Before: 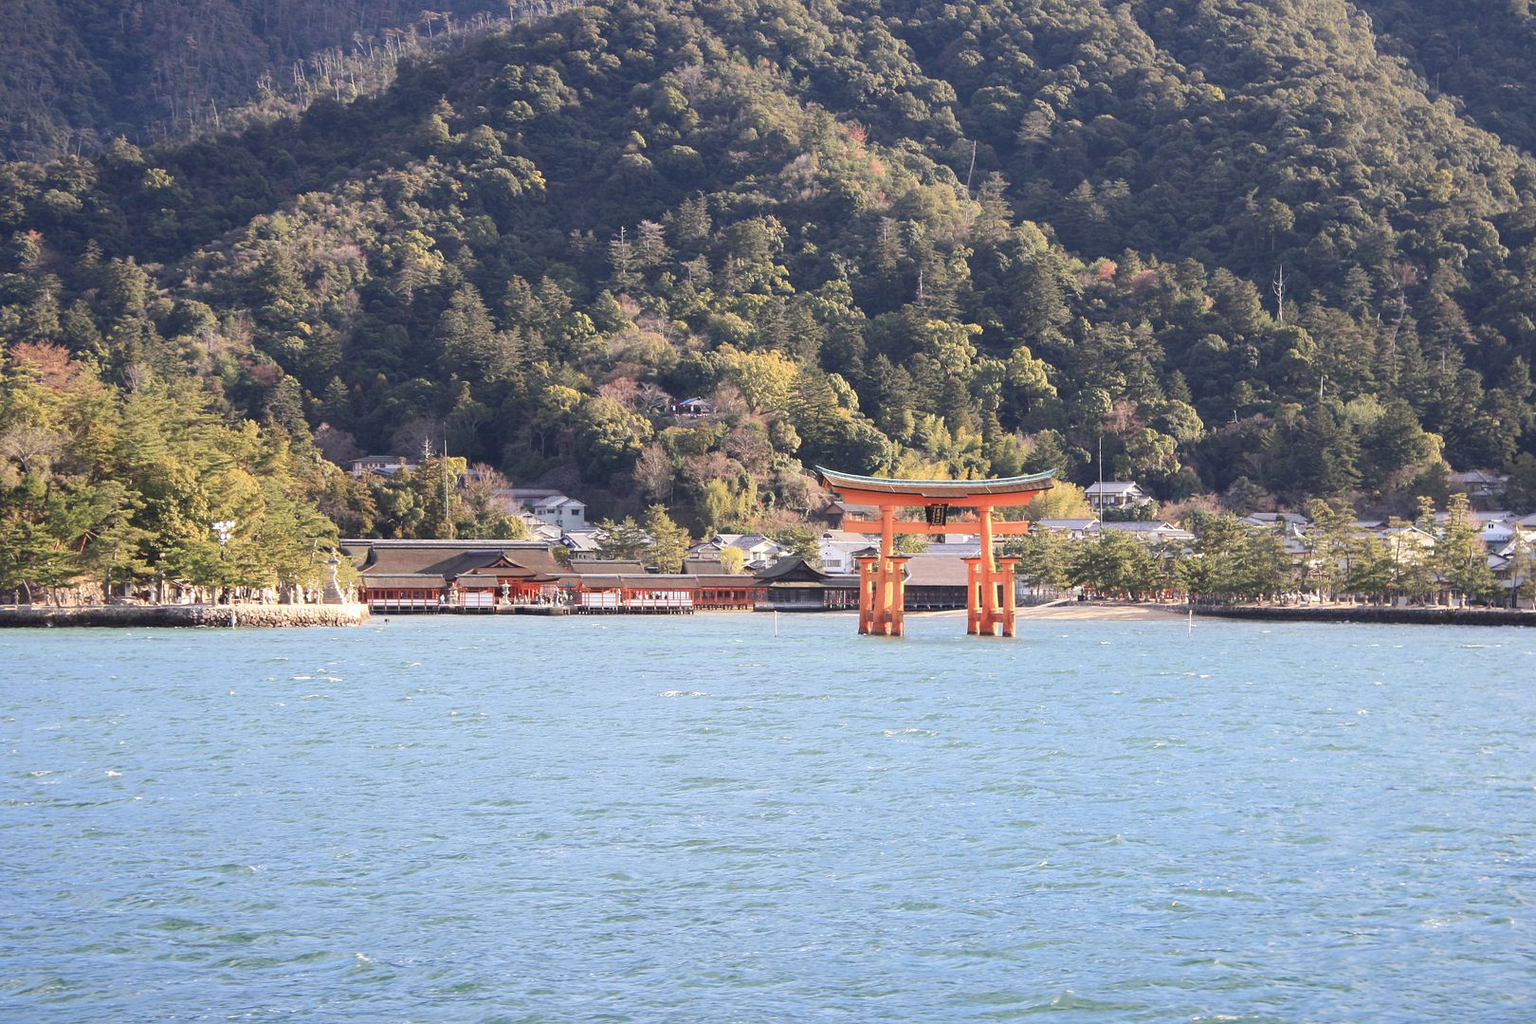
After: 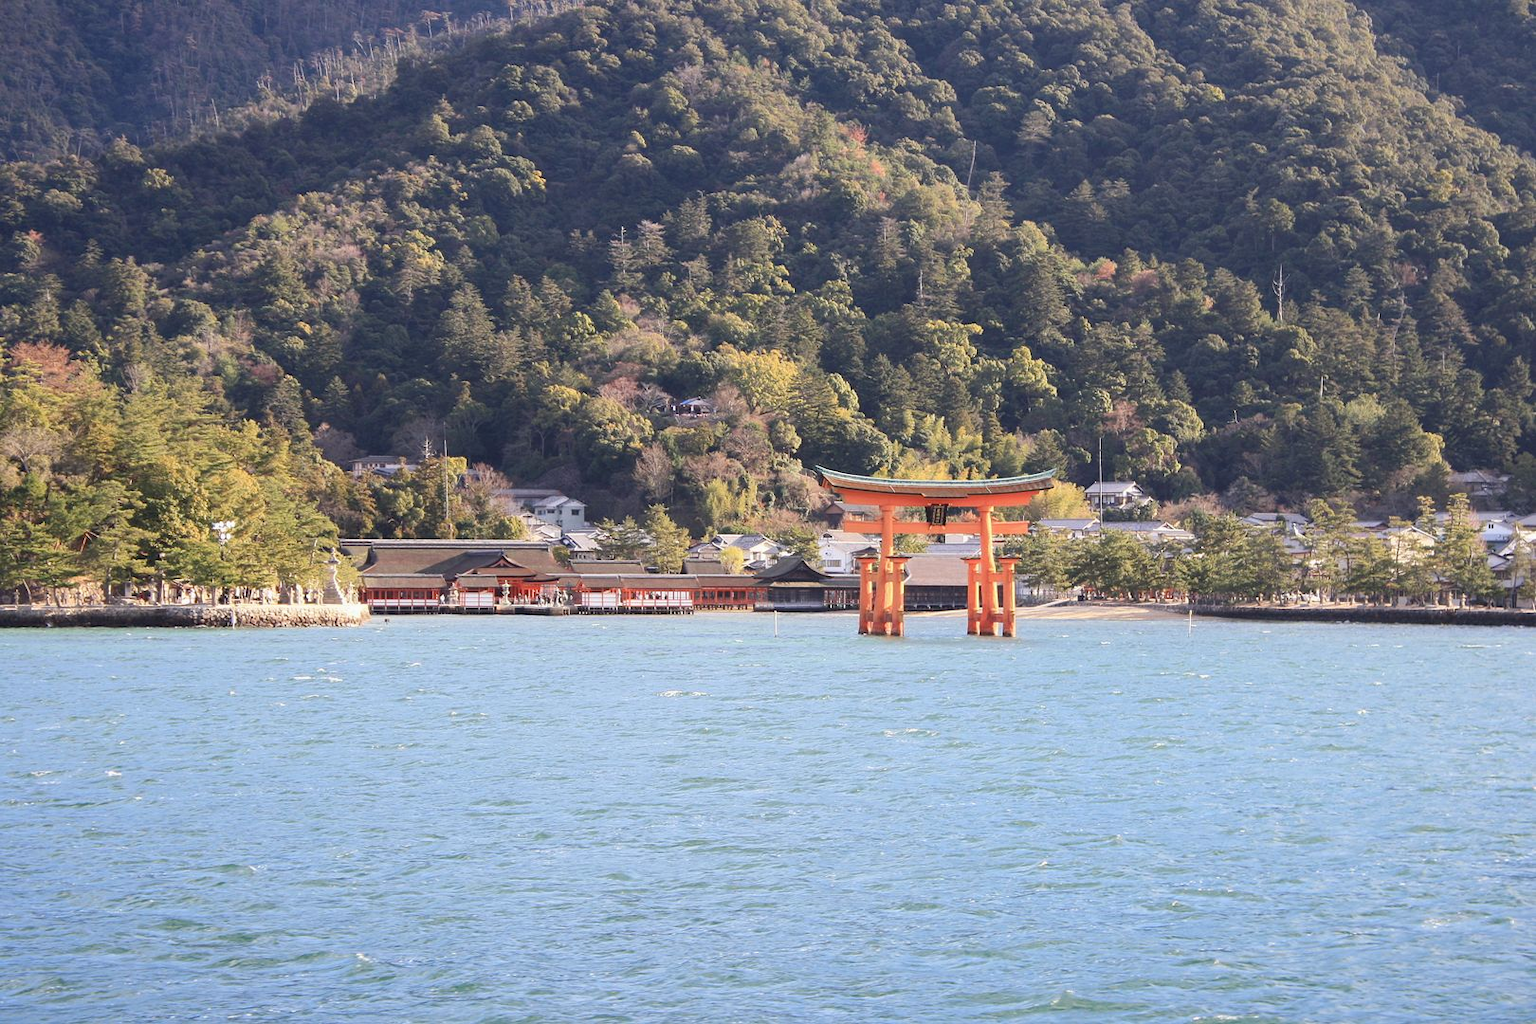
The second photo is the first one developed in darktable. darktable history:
contrast brightness saturation: contrast -0.021, brightness -0.006, saturation 0.042
